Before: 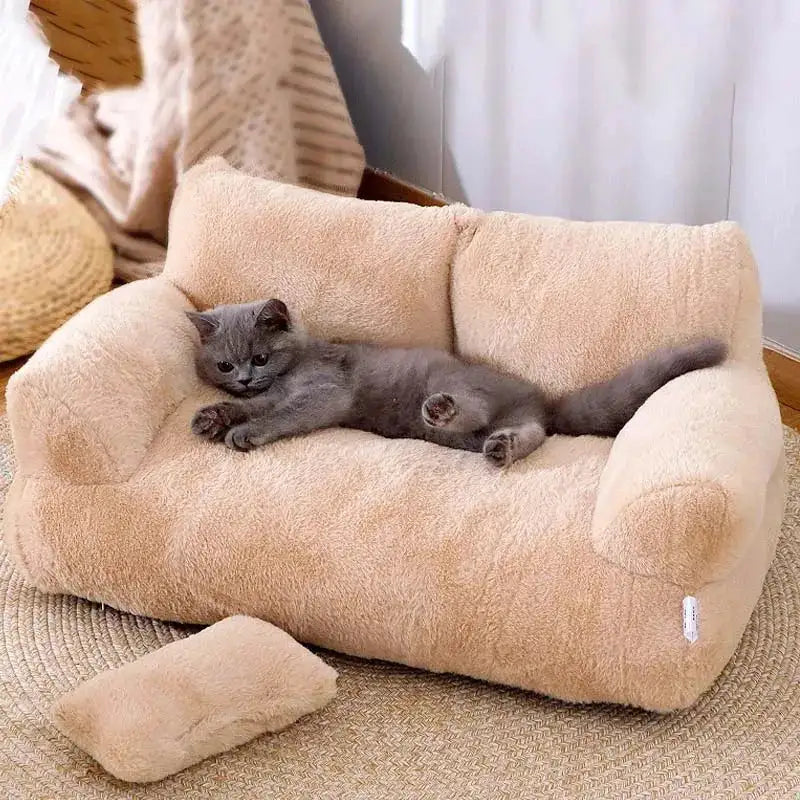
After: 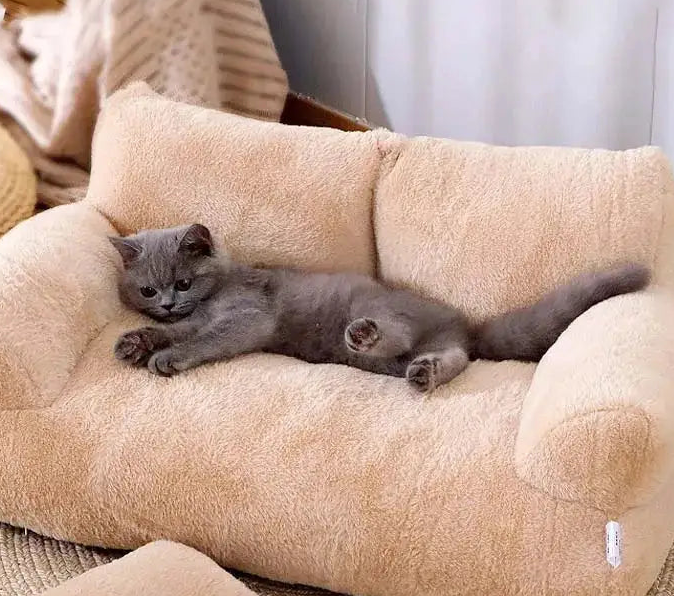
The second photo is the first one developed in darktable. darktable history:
crop and rotate: left 9.65%, top 9.423%, right 5.985%, bottom 16.032%
